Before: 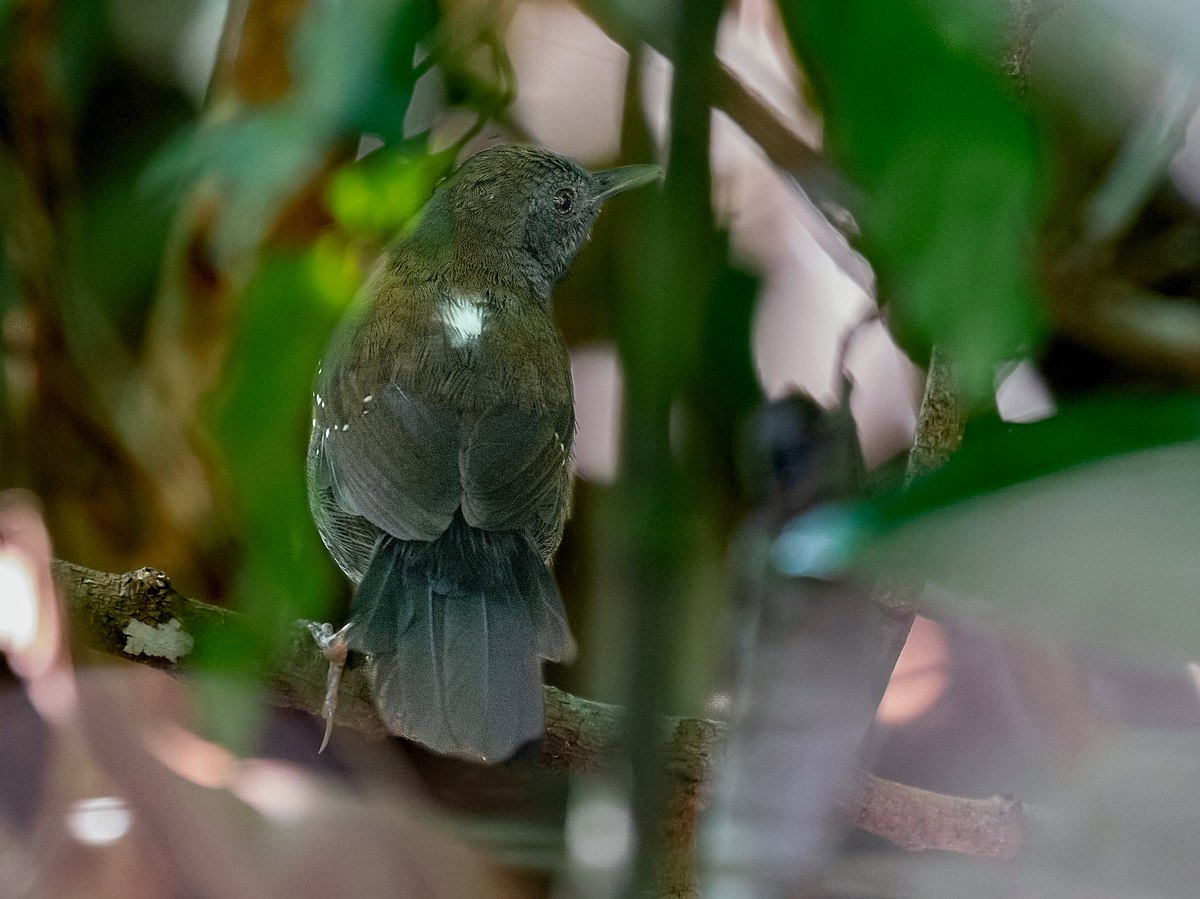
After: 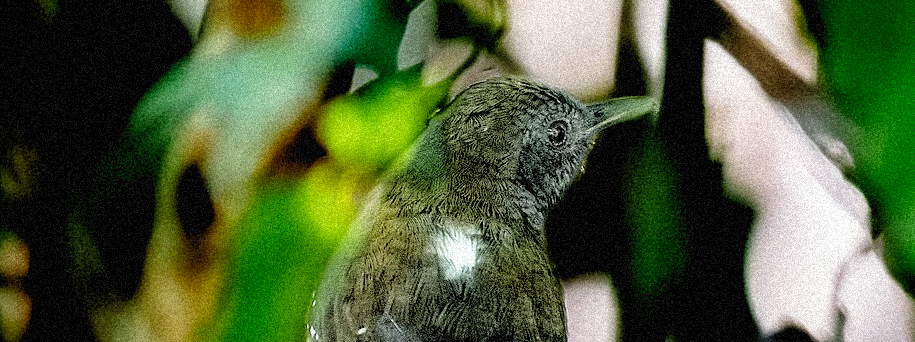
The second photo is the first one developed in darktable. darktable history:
crop: left 0.579%, top 7.627%, right 23.167%, bottom 54.275%
grain: coarseness 46.9 ISO, strength 50.21%, mid-tones bias 0%
rgb levels: levels [[0.029, 0.461, 0.922], [0, 0.5, 1], [0, 0.5, 1]]
exposure: black level correction 0.001, compensate highlight preservation false
base curve: curves: ch0 [(0, 0) (0.008, 0.007) (0.022, 0.029) (0.048, 0.089) (0.092, 0.197) (0.191, 0.399) (0.275, 0.534) (0.357, 0.65) (0.477, 0.78) (0.542, 0.833) (0.799, 0.973) (1, 1)], preserve colors none
haze removal: strength -0.1, adaptive false
vignetting: fall-off start 88.53%, fall-off radius 44.2%, saturation 0.376, width/height ratio 1.161
